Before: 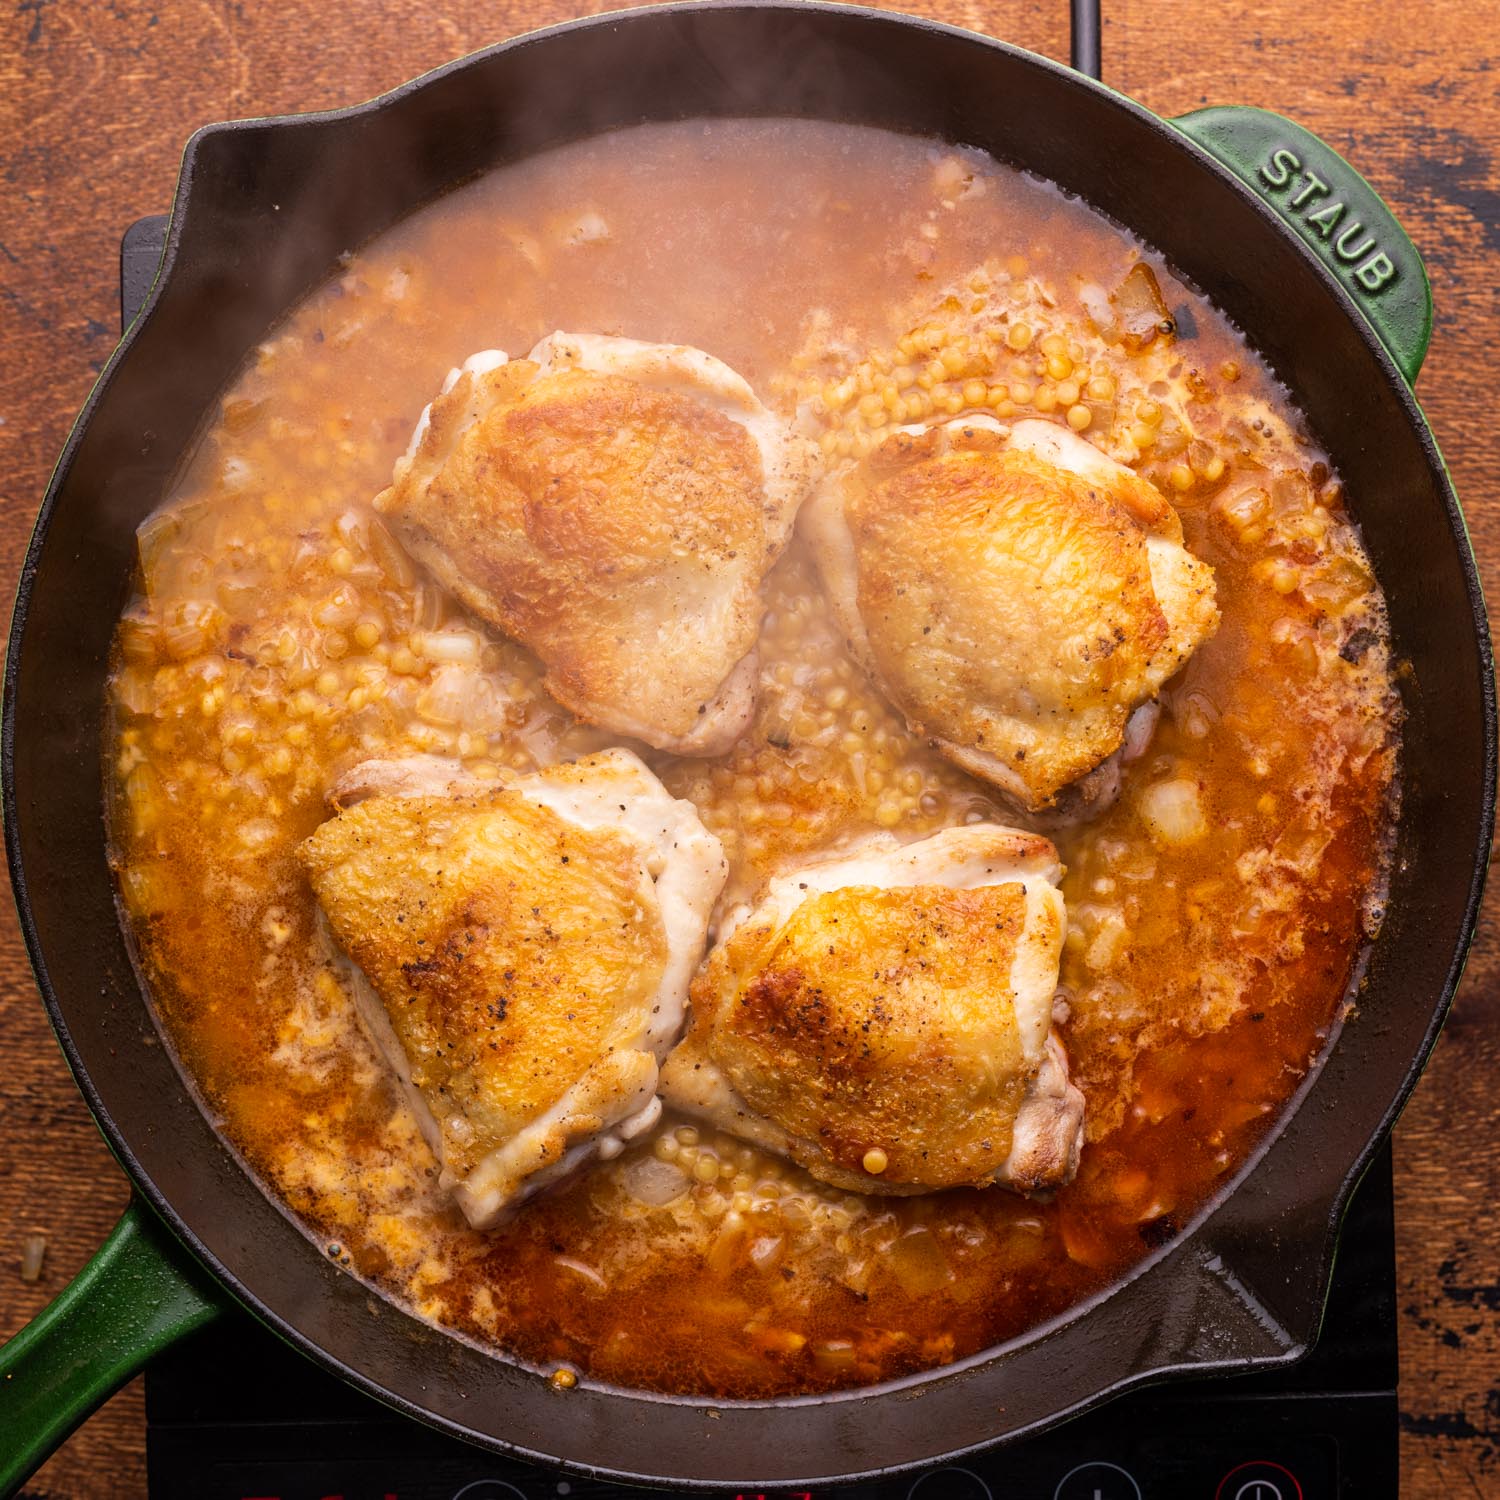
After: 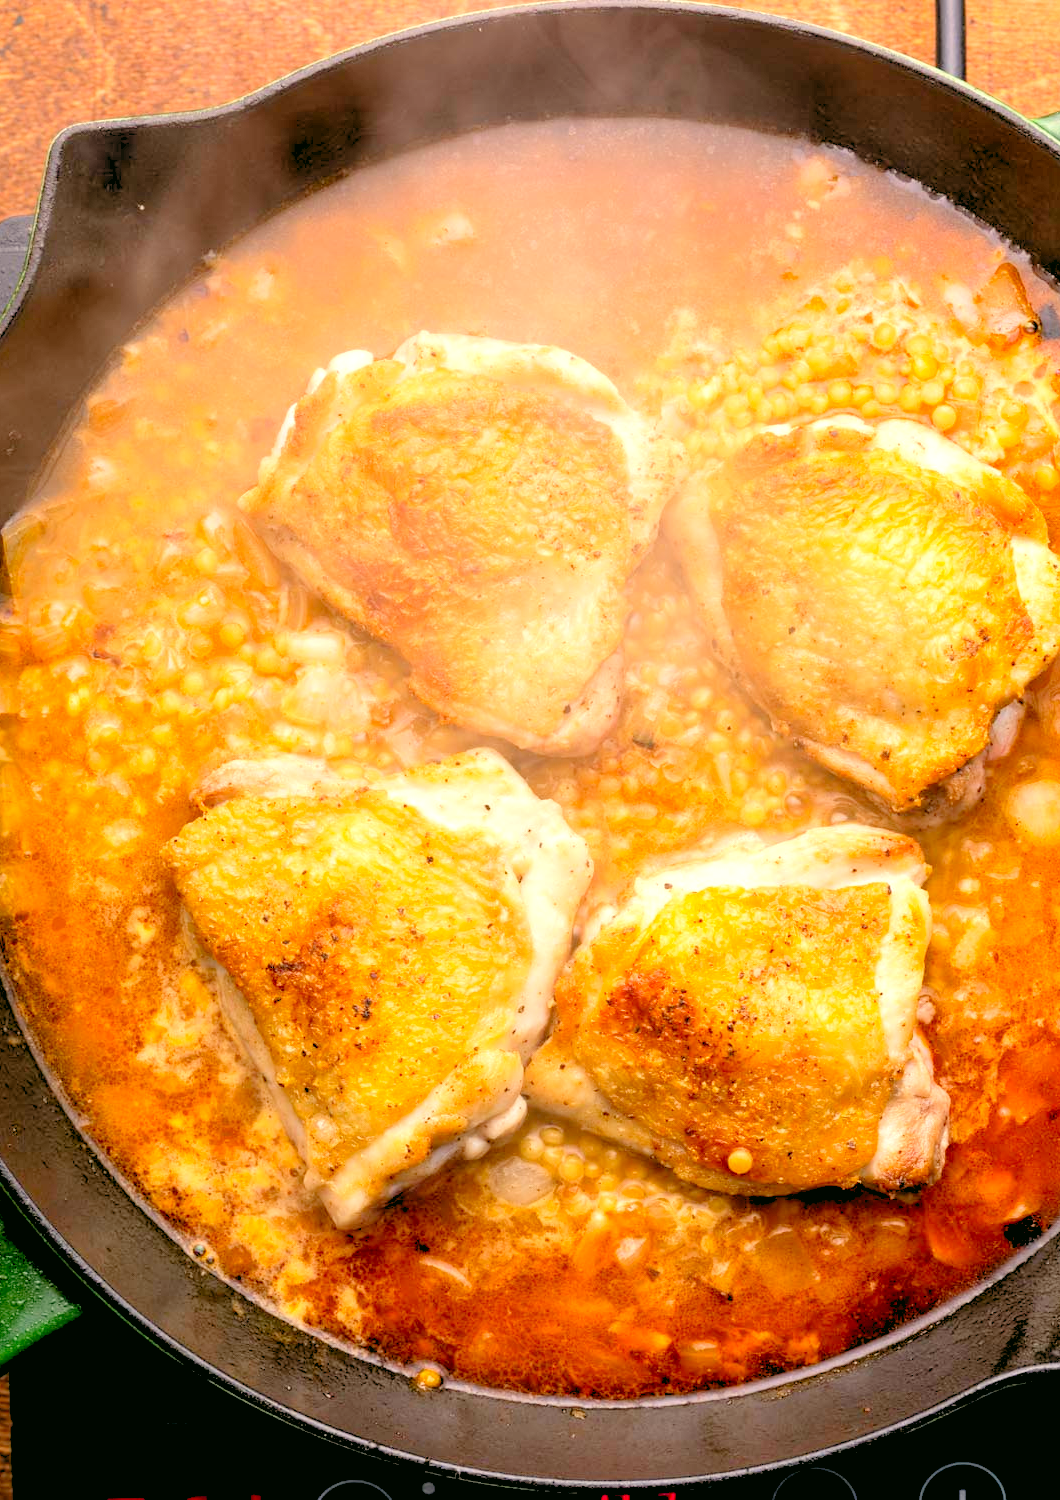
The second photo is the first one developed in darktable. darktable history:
crop and rotate: left 9.019%, right 20.249%
levels: levels [0.072, 0.414, 0.976]
exposure: black level correction 0.003, exposure 0.38 EV, compensate highlight preservation false
color correction: highlights a* -0.35, highlights b* 9.16, shadows a* -9.07, shadows b* 0.57
